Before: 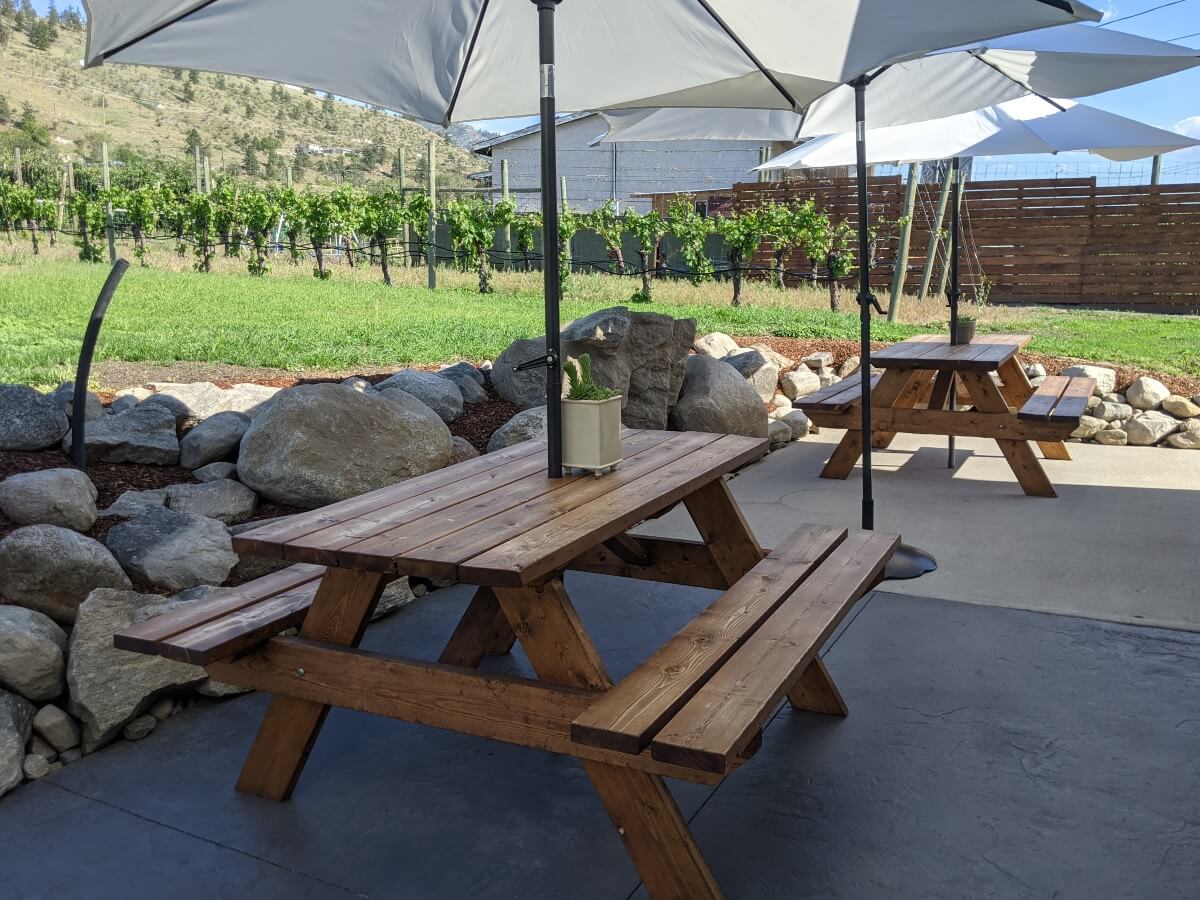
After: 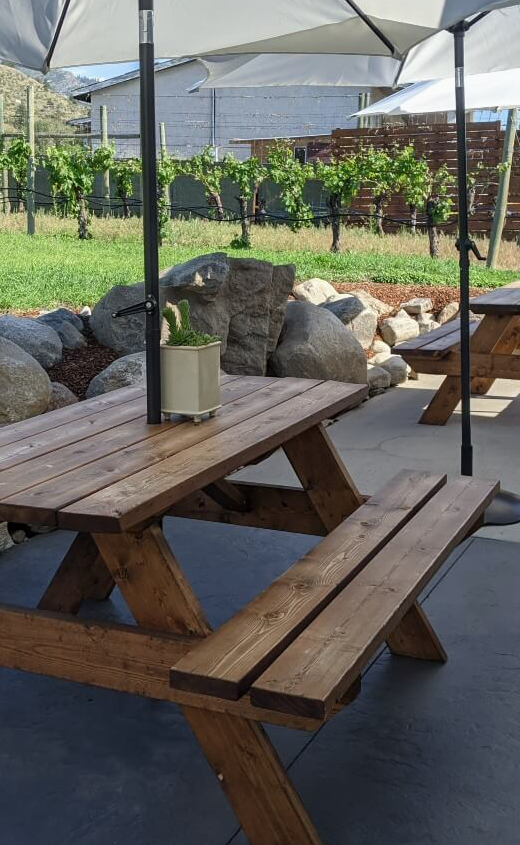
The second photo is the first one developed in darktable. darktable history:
crop: left 33.452%, top 6.025%, right 23.155%
exposure: exposure -0.048 EV, compensate highlight preservation false
